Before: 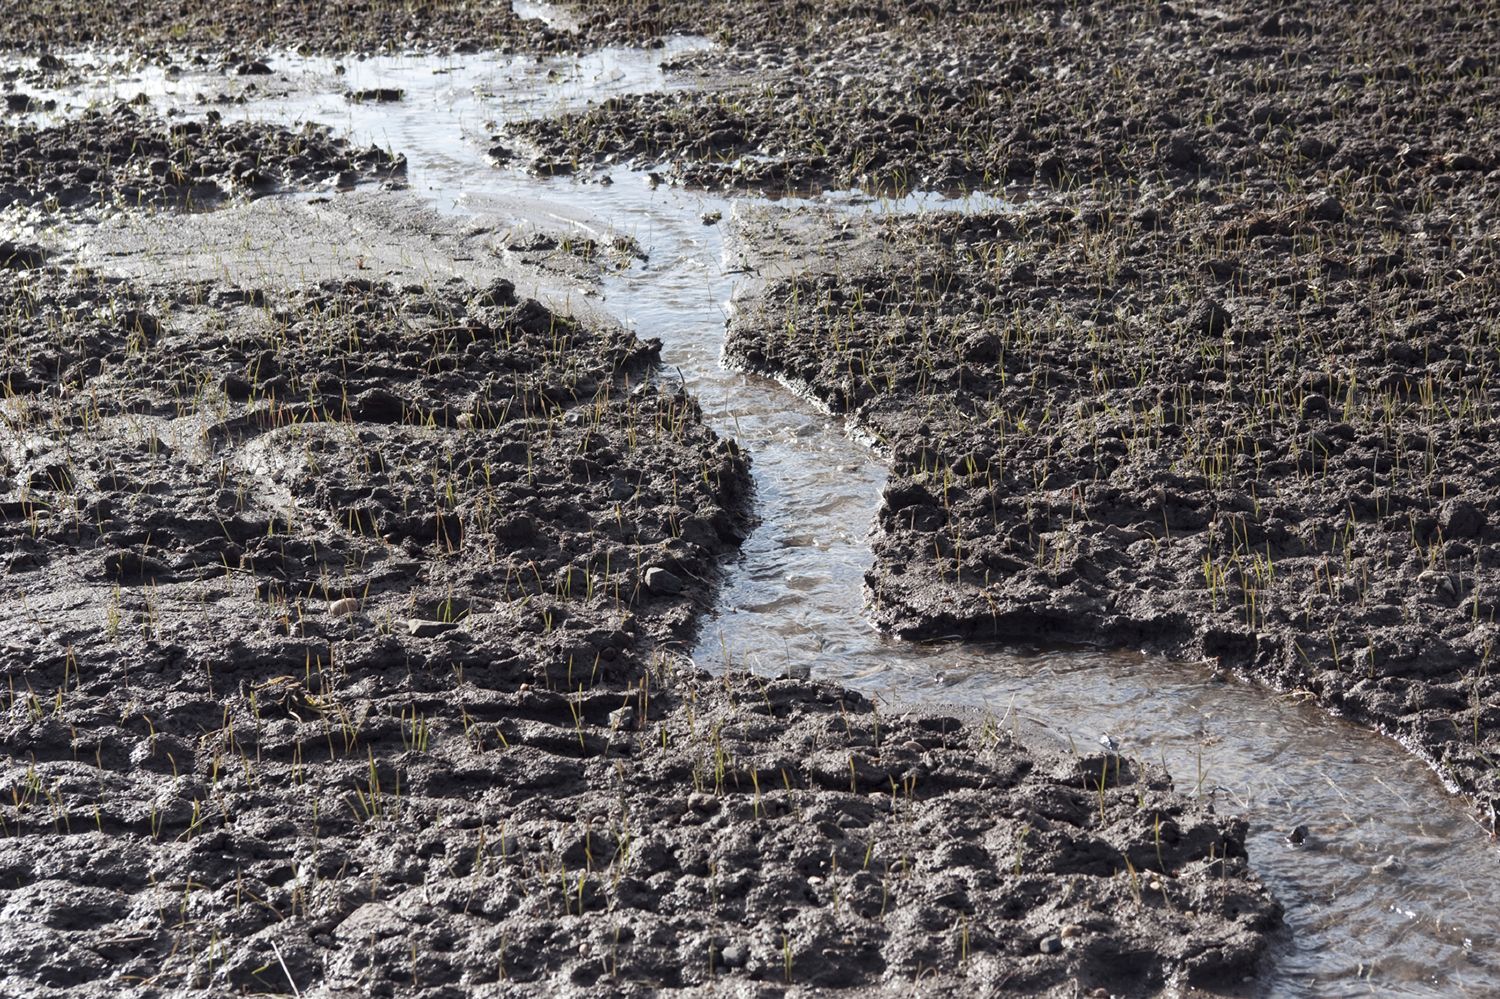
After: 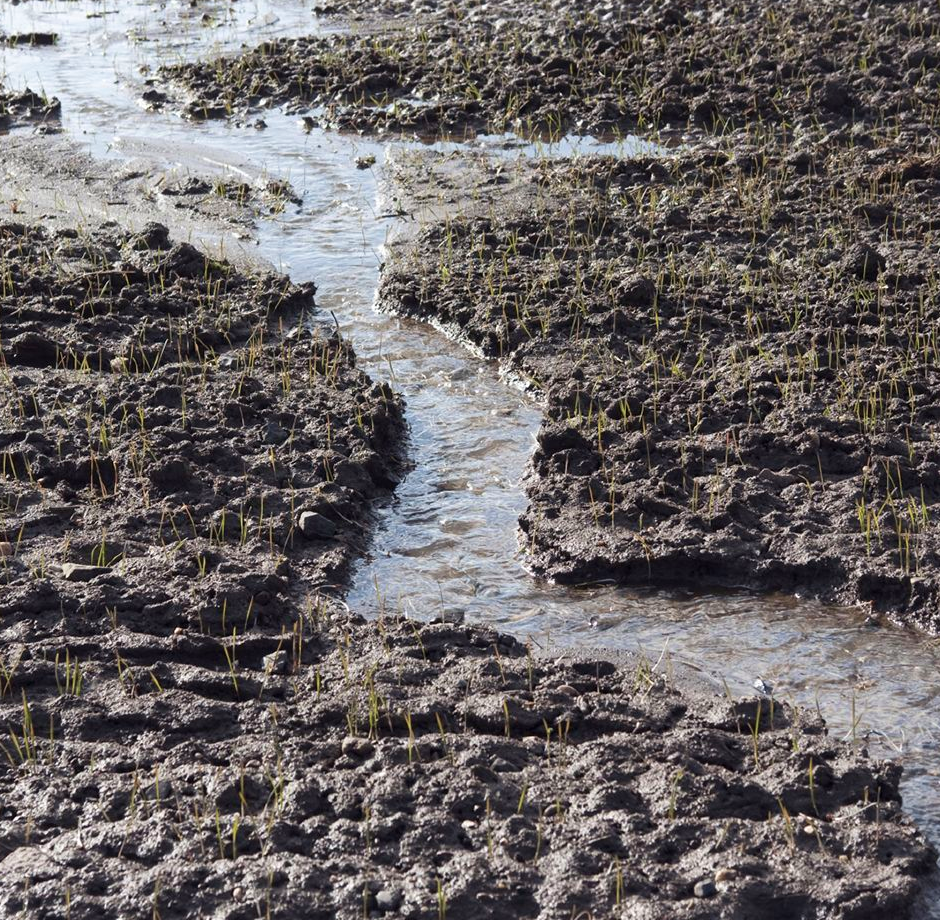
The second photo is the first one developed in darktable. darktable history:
crop and rotate: left 23.073%, top 5.637%, right 14.238%, bottom 2.248%
velvia: on, module defaults
